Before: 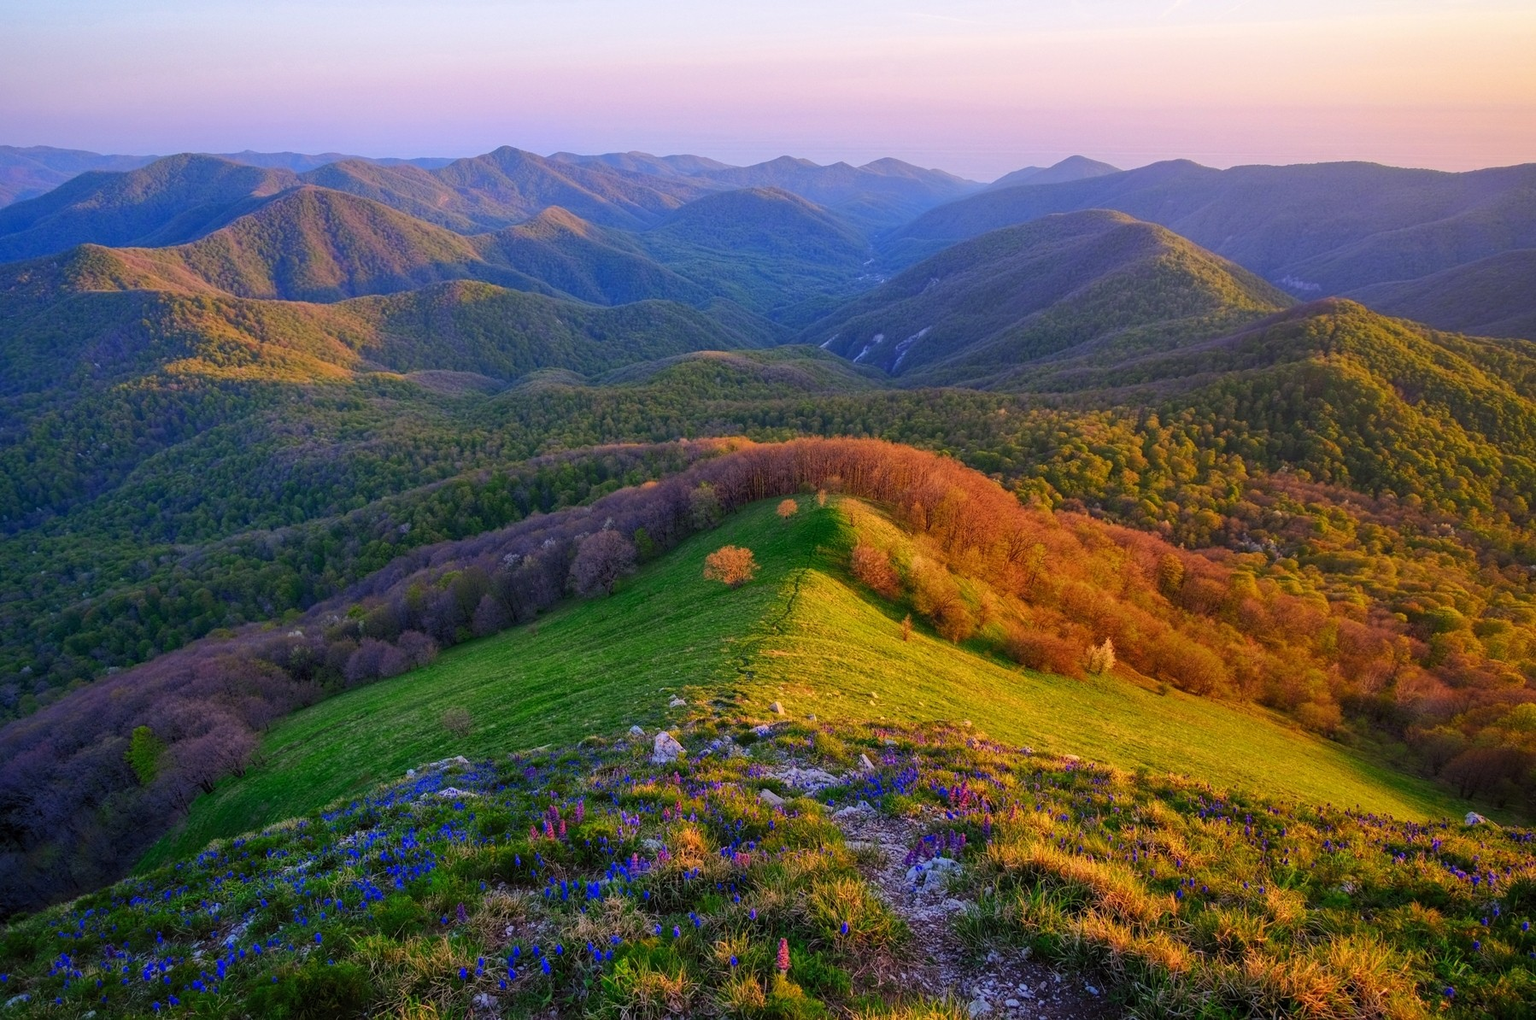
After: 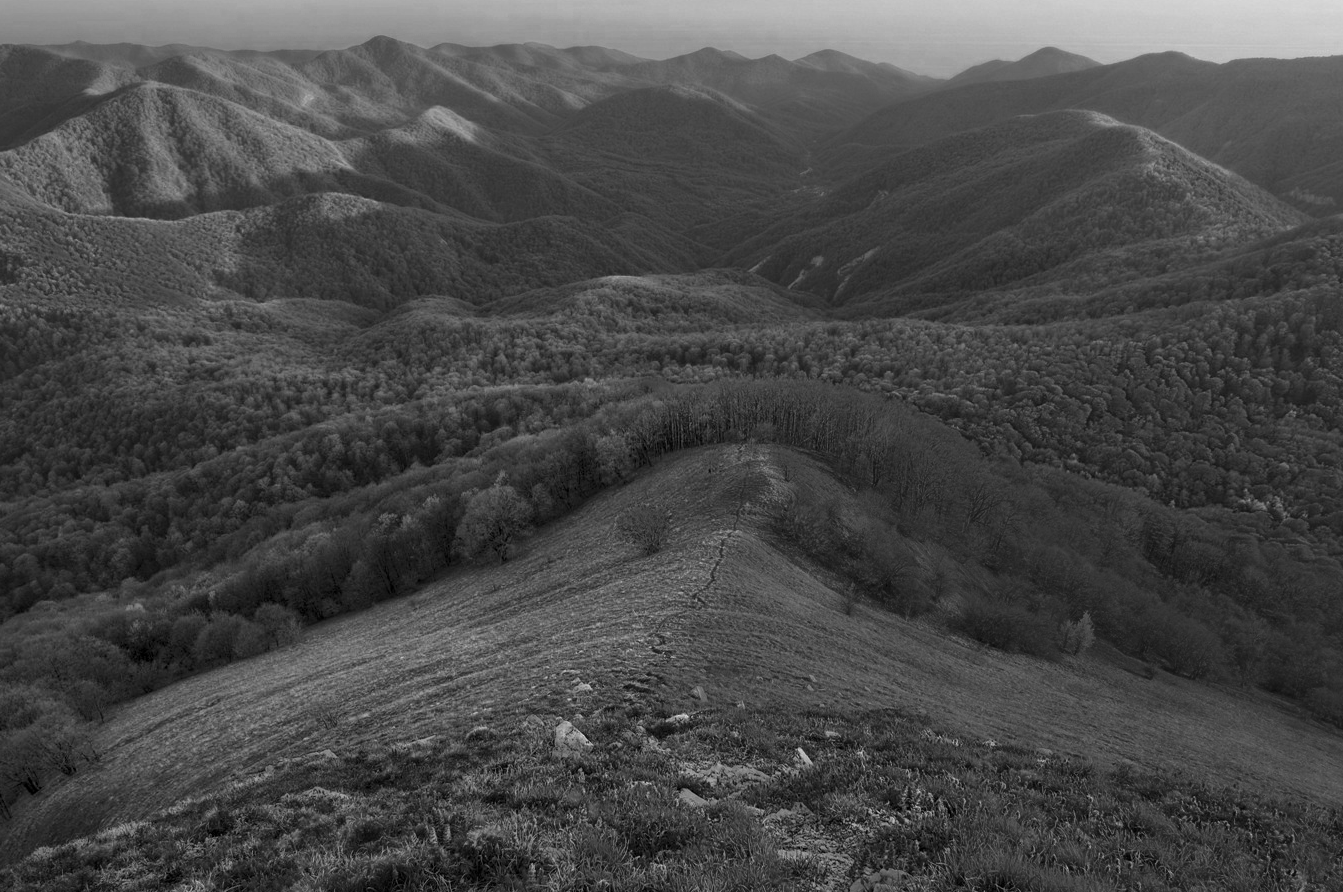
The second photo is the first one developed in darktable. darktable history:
contrast brightness saturation: saturation 0.13
color zones: curves: ch0 [(0.002, 0.429) (0.121, 0.212) (0.198, 0.113) (0.276, 0.344) (0.331, 0.541) (0.41, 0.56) (0.482, 0.289) (0.619, 0.227) (0.721, 0.18) (0.821, 0.435) (0.928, 0.555) (1, 0.587)]; ch1 [(0, 0) (0.143, 0) (0.286, 0) (0.429, 0) (0.571, 0) (0.714, 0) (0.857, 0)]
local contrast: mode bilateral grid, contrast 20, coarseness 50, detail 120%, midtone range 0.2
crop and rotate: left 11.831%, top 11.346%, right 13.429%, bottom 13.899%
white balance: red 0.954, blue 1.079
